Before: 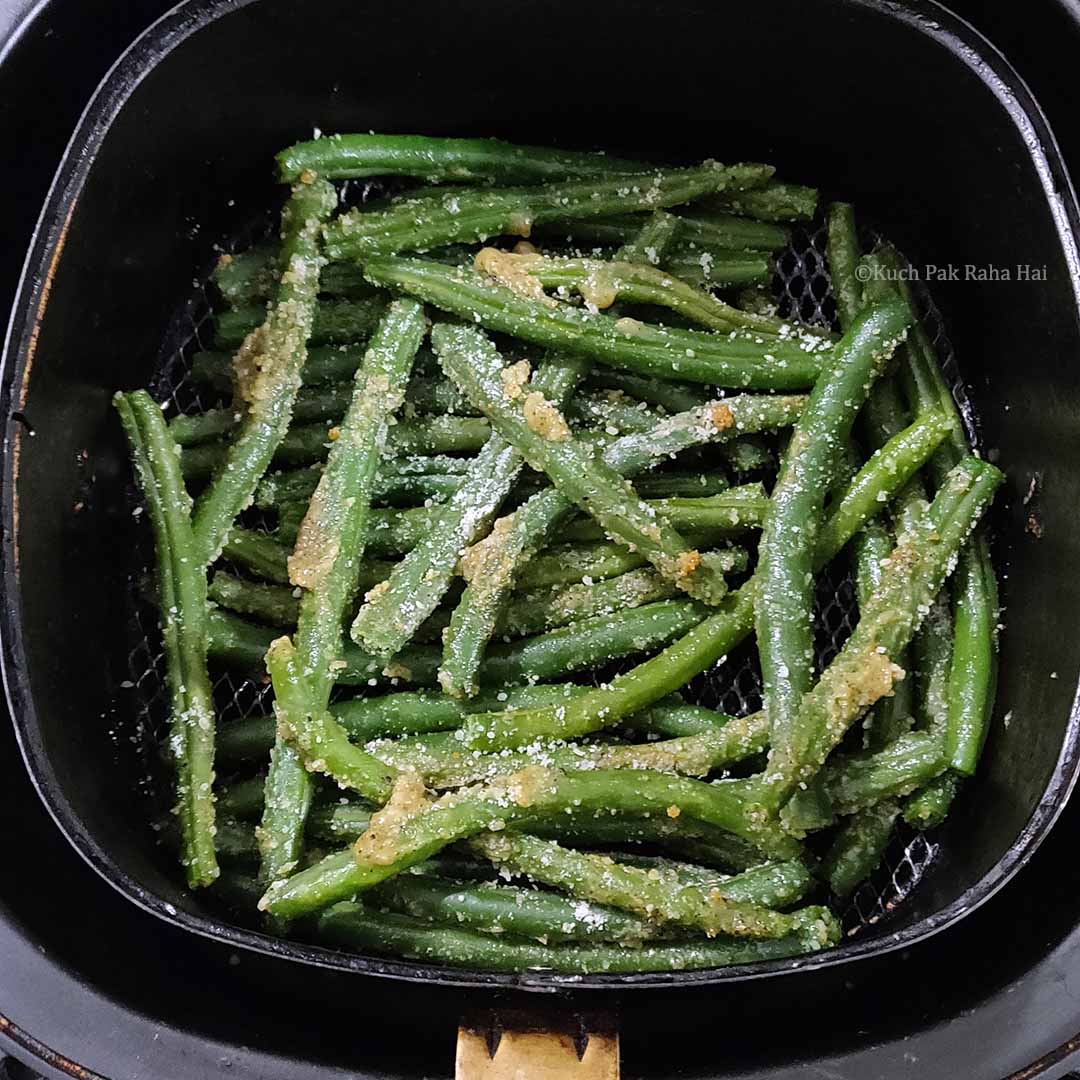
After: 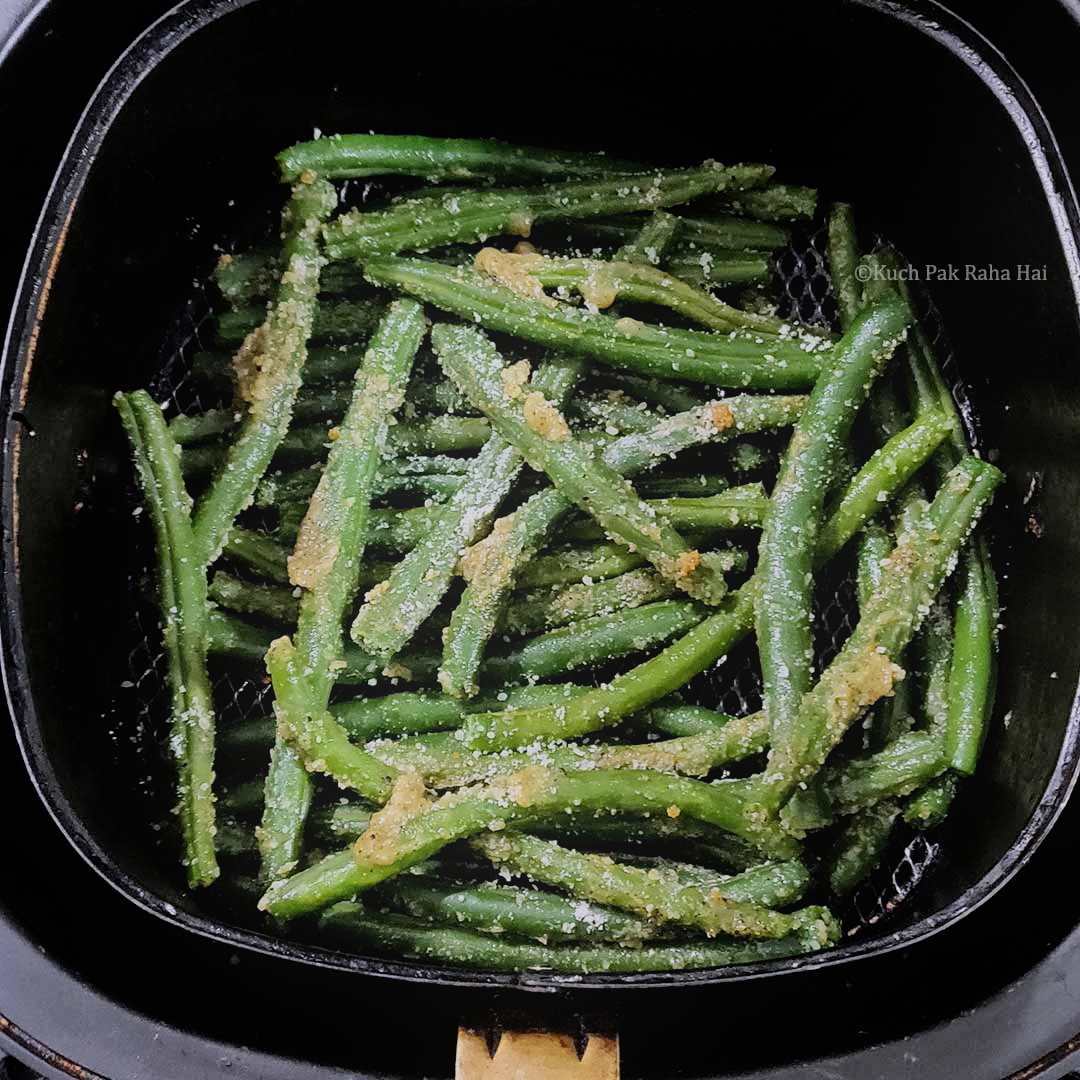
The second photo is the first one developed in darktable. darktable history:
filmic rgb: black relative exposure -7.65 EV, white relative exposure 4.56 EV, hardness 3.61, color science v6 (2022)
bloom: on, module defaults
